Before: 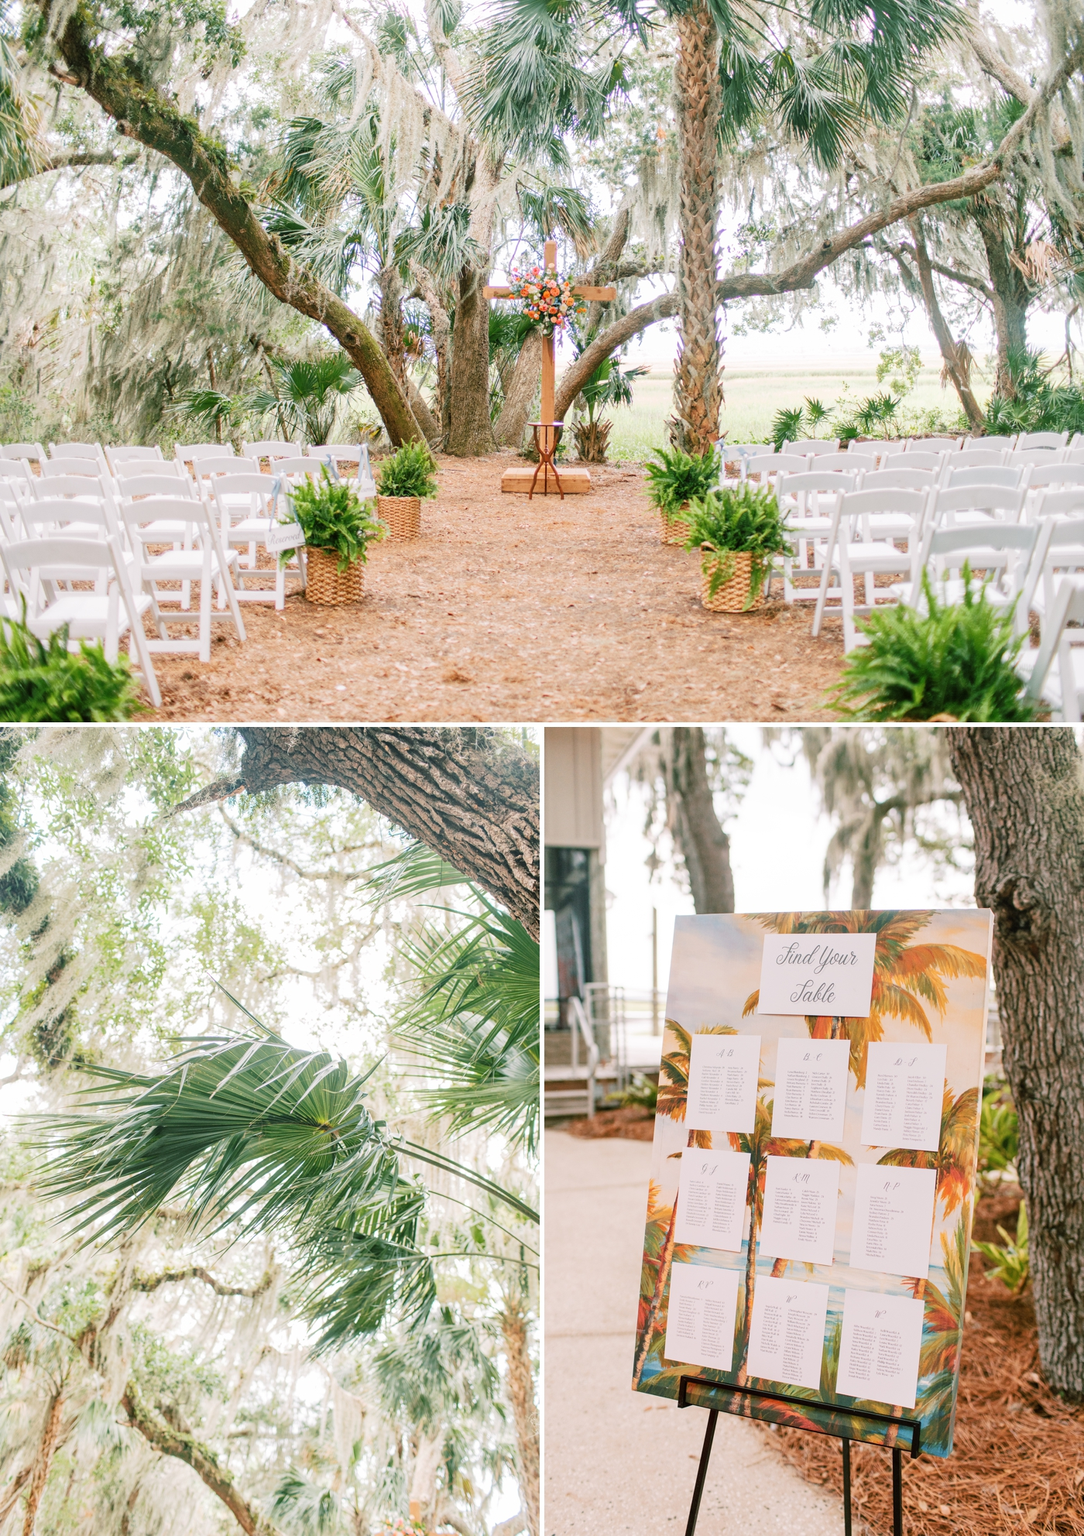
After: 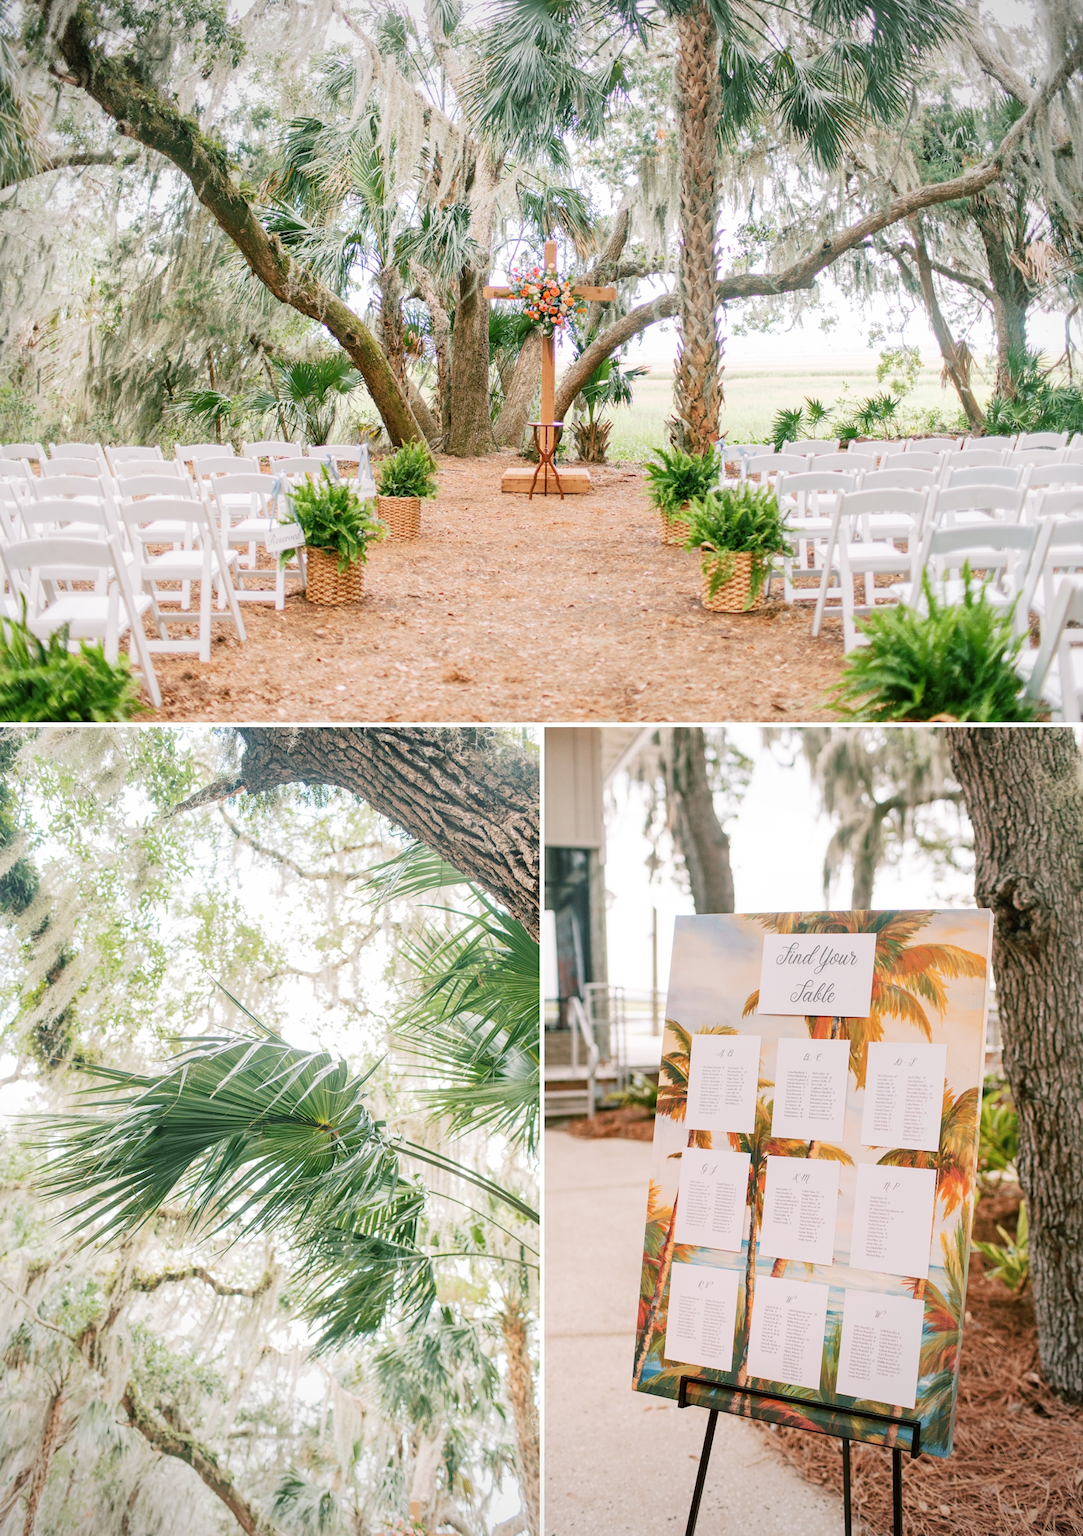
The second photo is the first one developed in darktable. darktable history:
exposure: black level correction 0.001, compensate exposure bias true, compensate highlight preservation false
vignetting: fall-off radius 60.6%
